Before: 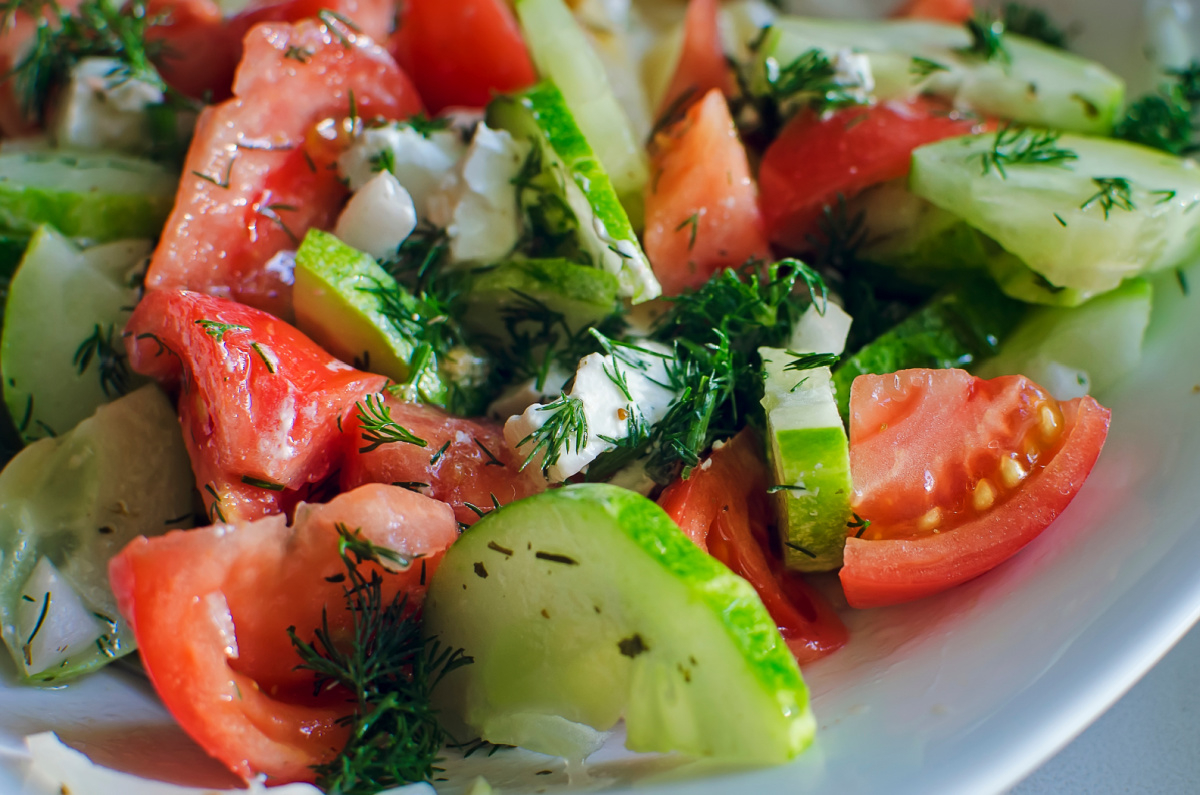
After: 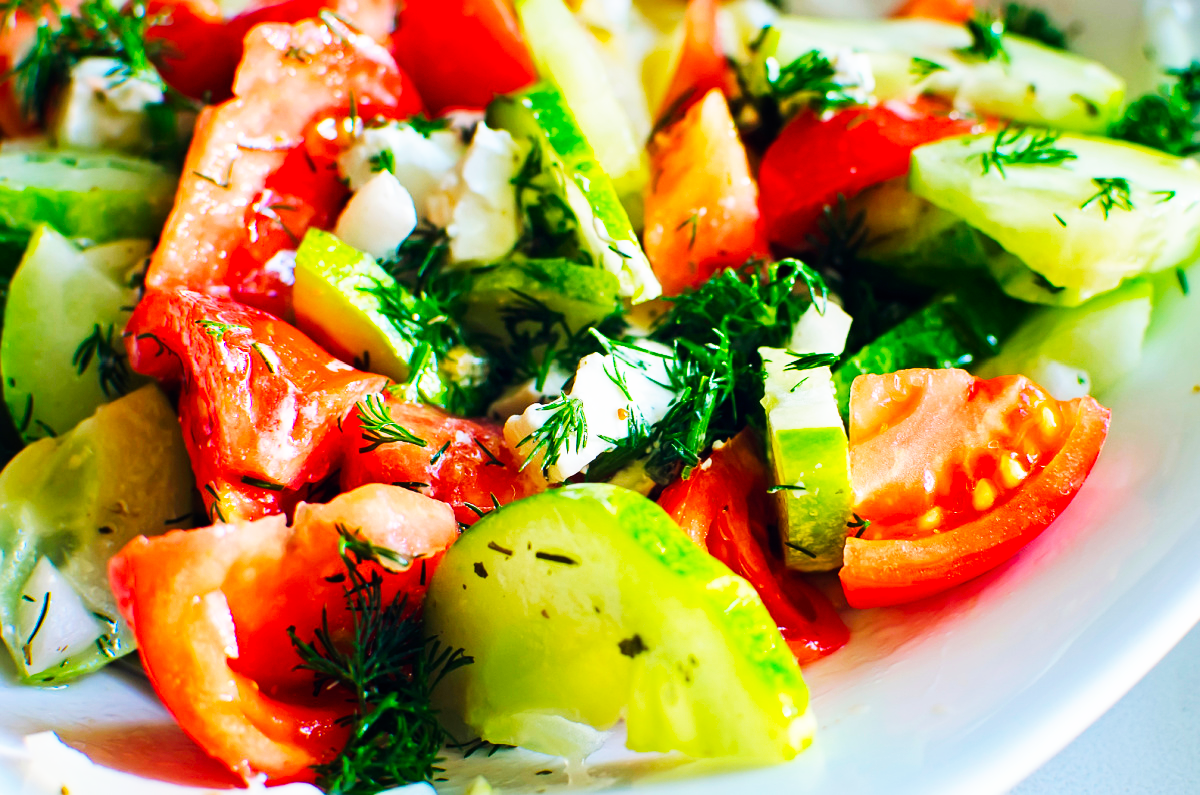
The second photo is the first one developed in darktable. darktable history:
color balance rgb: shadows lift › chroma 0.71%, shadows lift › hue 109.96°, highlights gain › chroma 0.184%, highlights gain › hue 331.66°, perceptual saturation grading › global saturation 19.599%, global vibrance 20%
base curve: curves: ch0 [(0, 0) (0.007, 0.004) (0.027, 0.03) (0.046, 0.07) (0.207, 0.54) (0.442, 0.872) (0.673, 0.972) (1, 1)], preserve colors none
